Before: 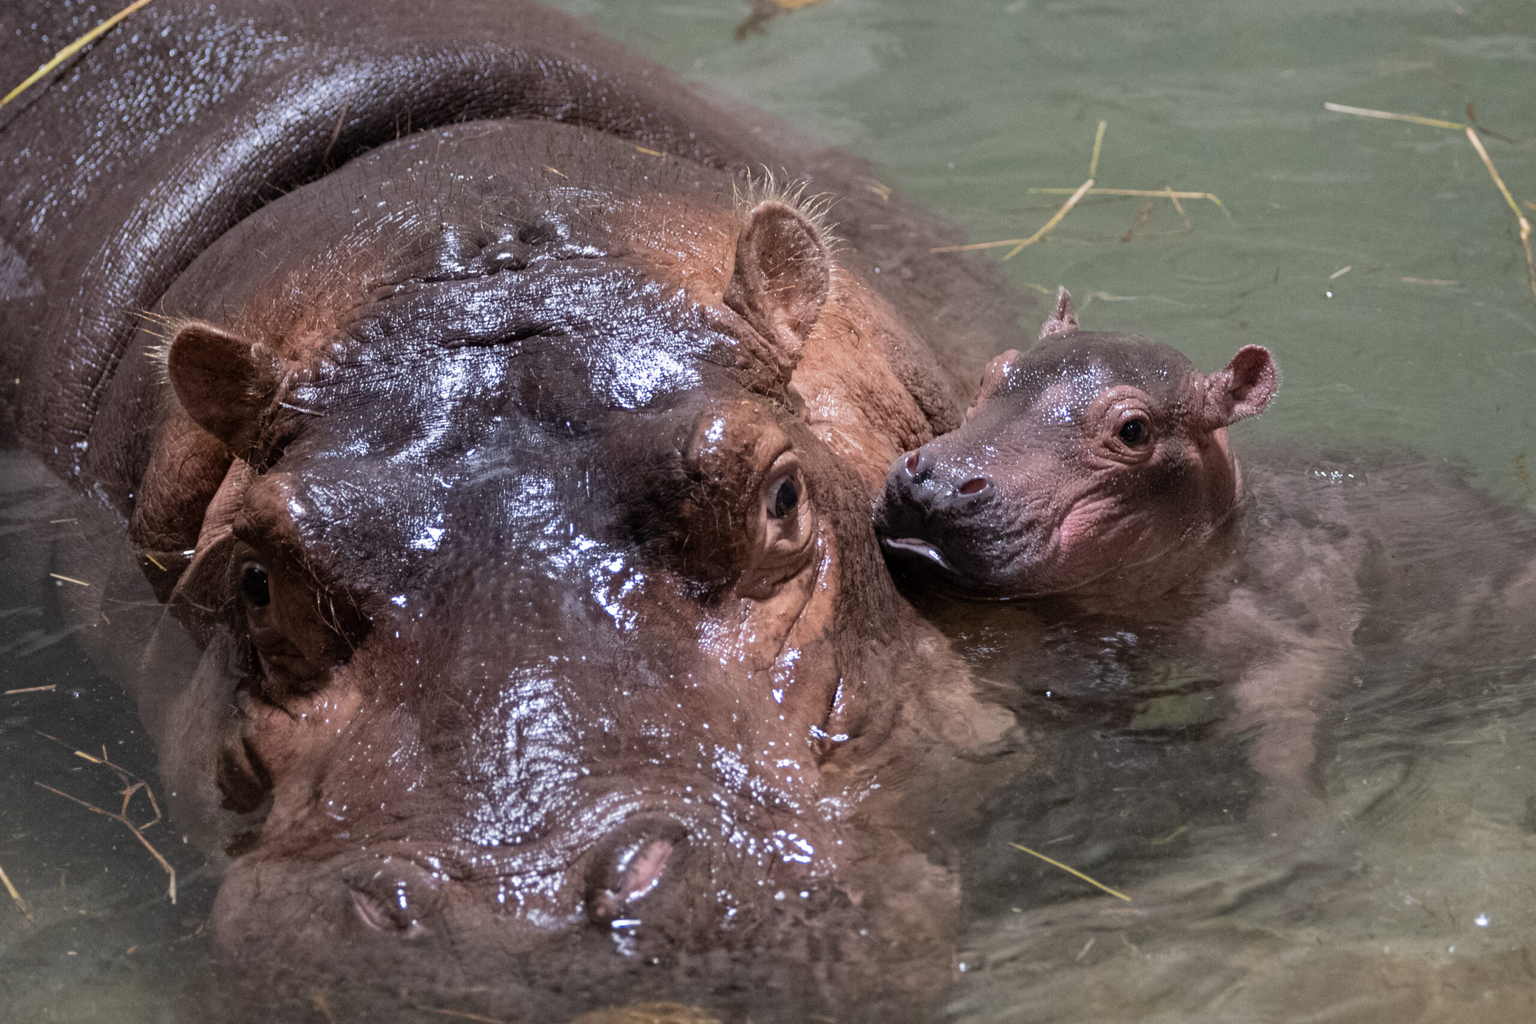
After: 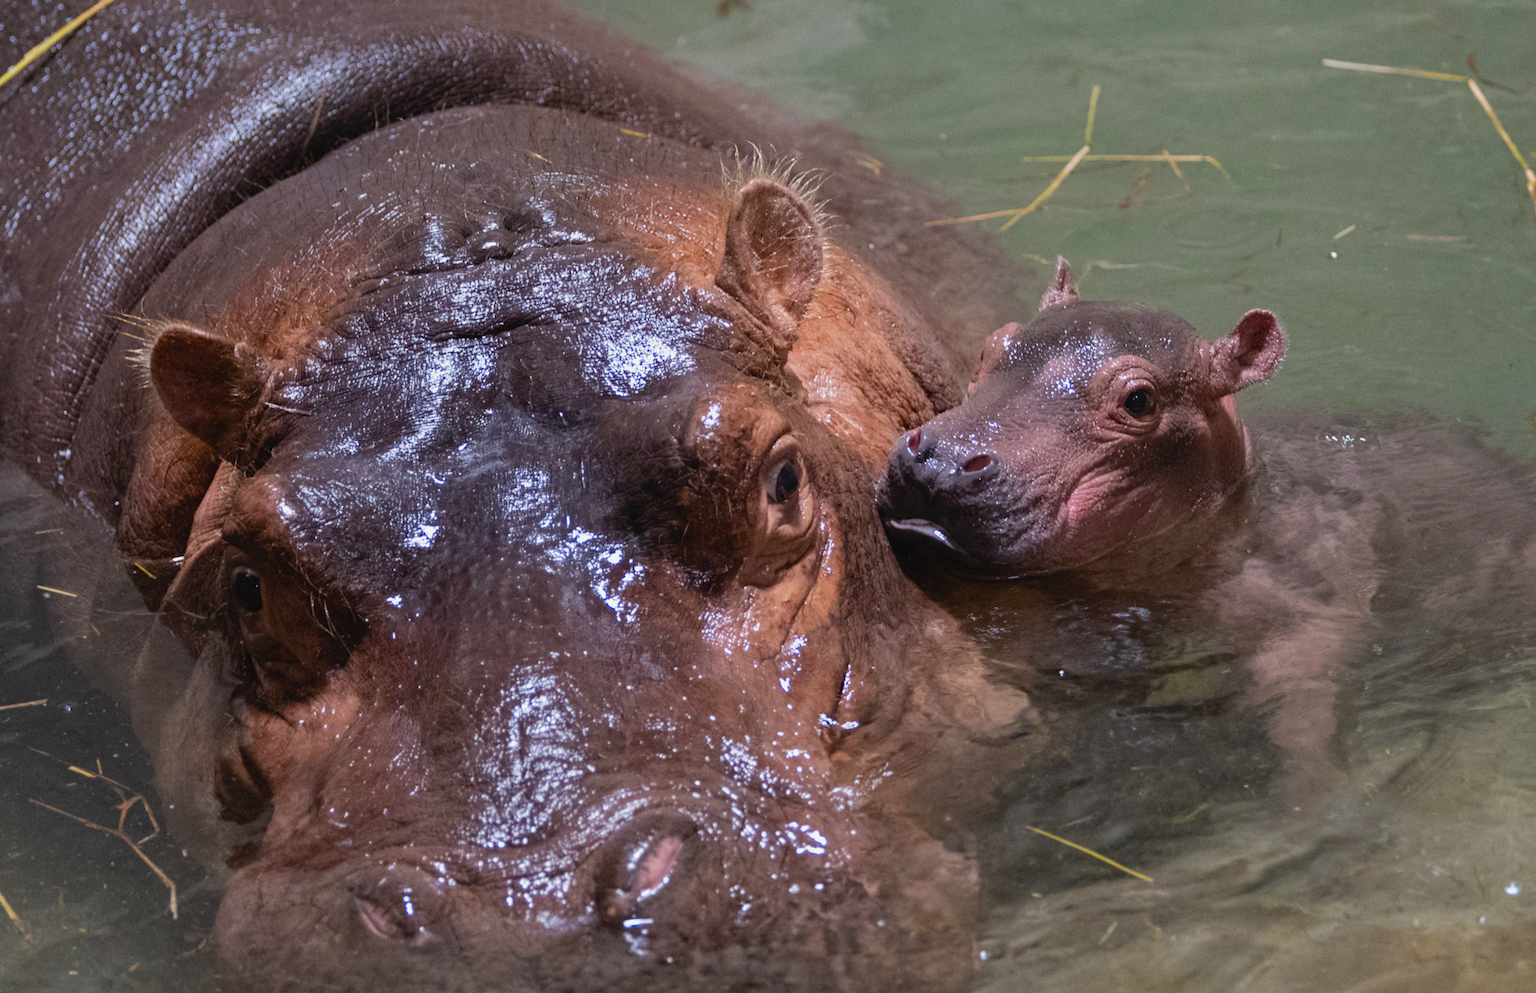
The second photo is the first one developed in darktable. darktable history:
rotate and perspective: rotation -2°, crop left 0.022, crop right 0.978, crop top 0.049, crop bottom 0.951
color balance rgb: linear chroma grading › global chroma 15%, perceptual saturation grading › global saturation 30%
contrast brightness saturation: contrast -0.08, brightness -0.04, saturation -0.11
